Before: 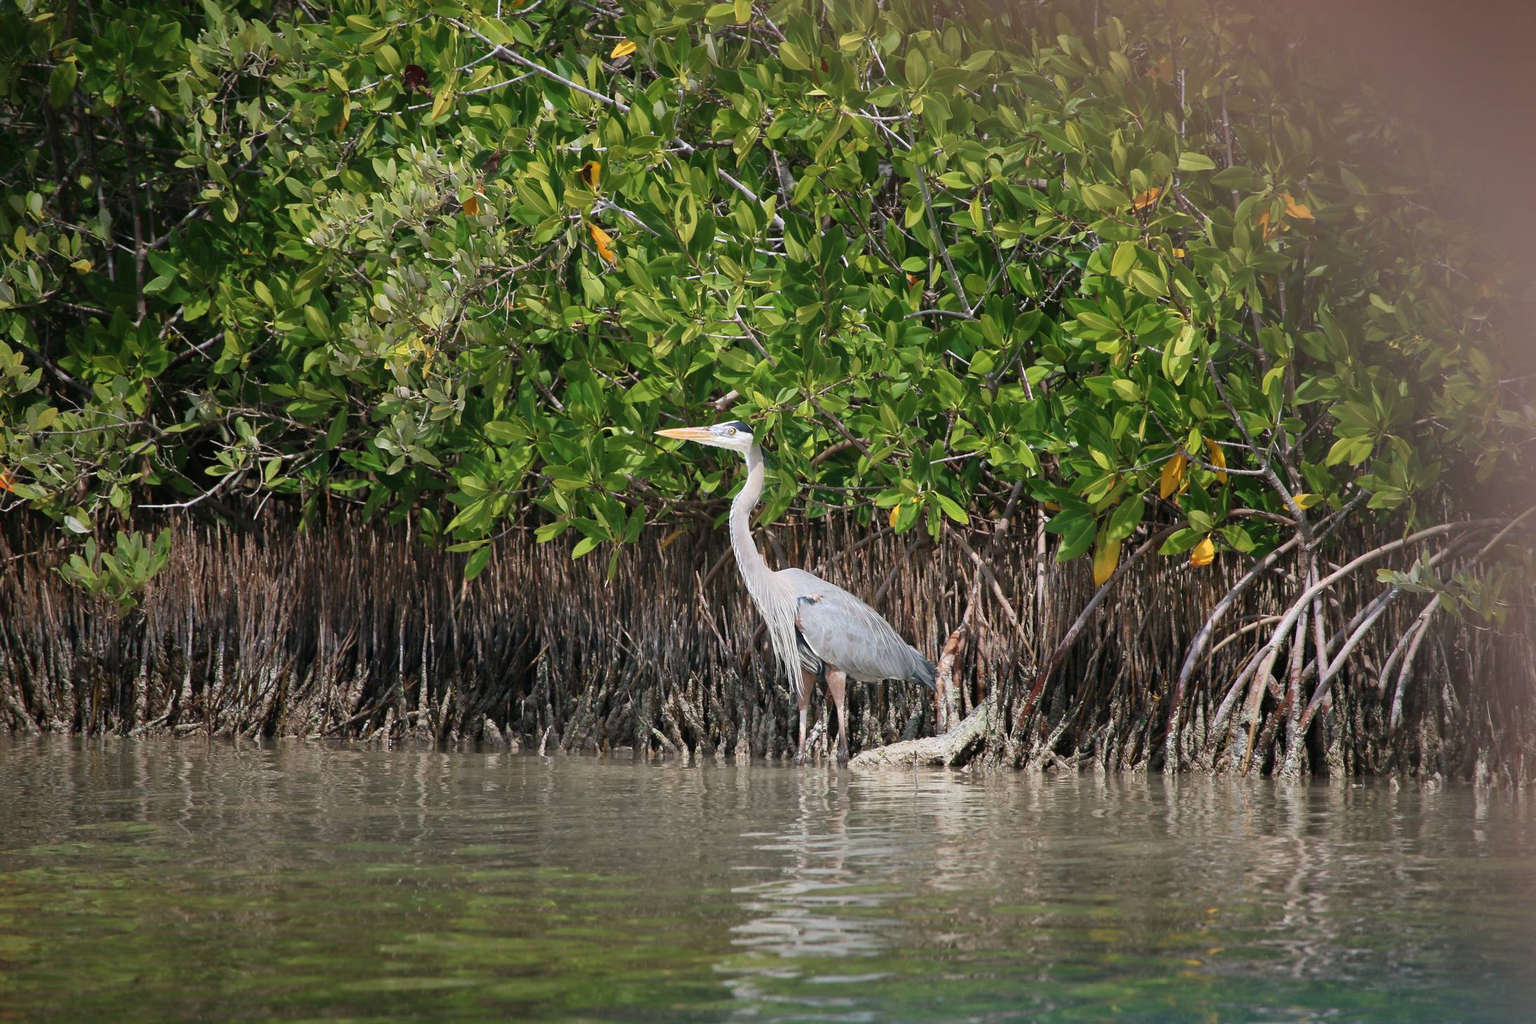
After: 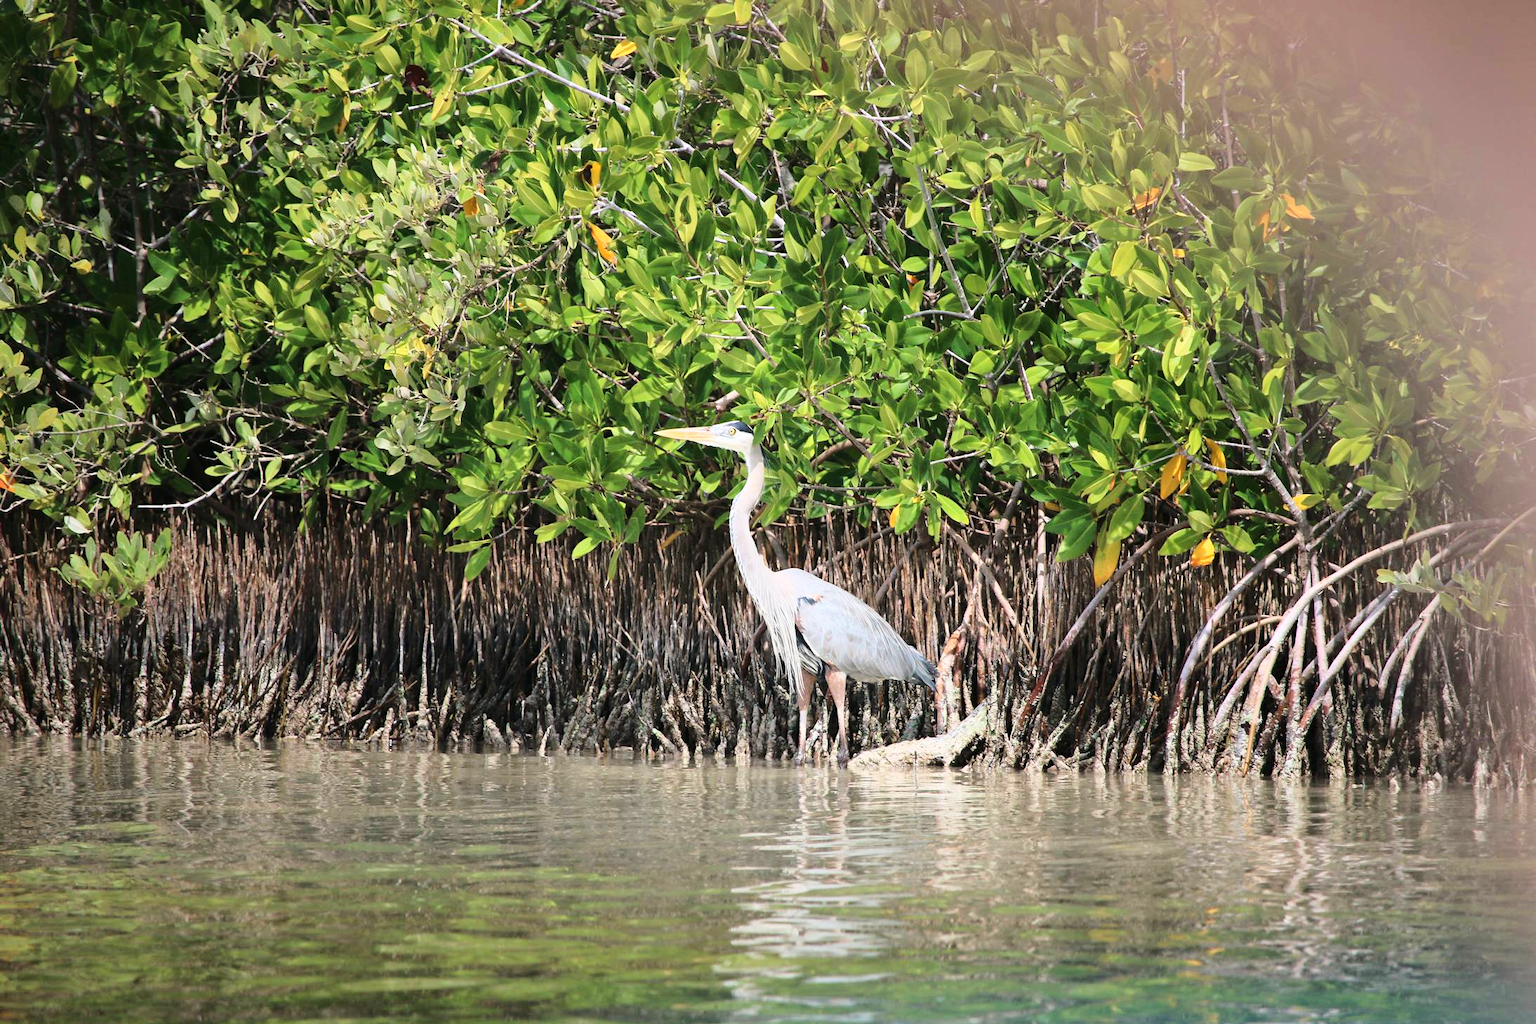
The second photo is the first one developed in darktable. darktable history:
base curve: curves: ch0 [(0, 0) (0.032, 0.037) (0.105, 0.228) (0.435, 0.76) (0.856, 0.983) (1, 1)]
shadows and highlights: shadows 20.55, highlights -20.99, soften with gaussian
